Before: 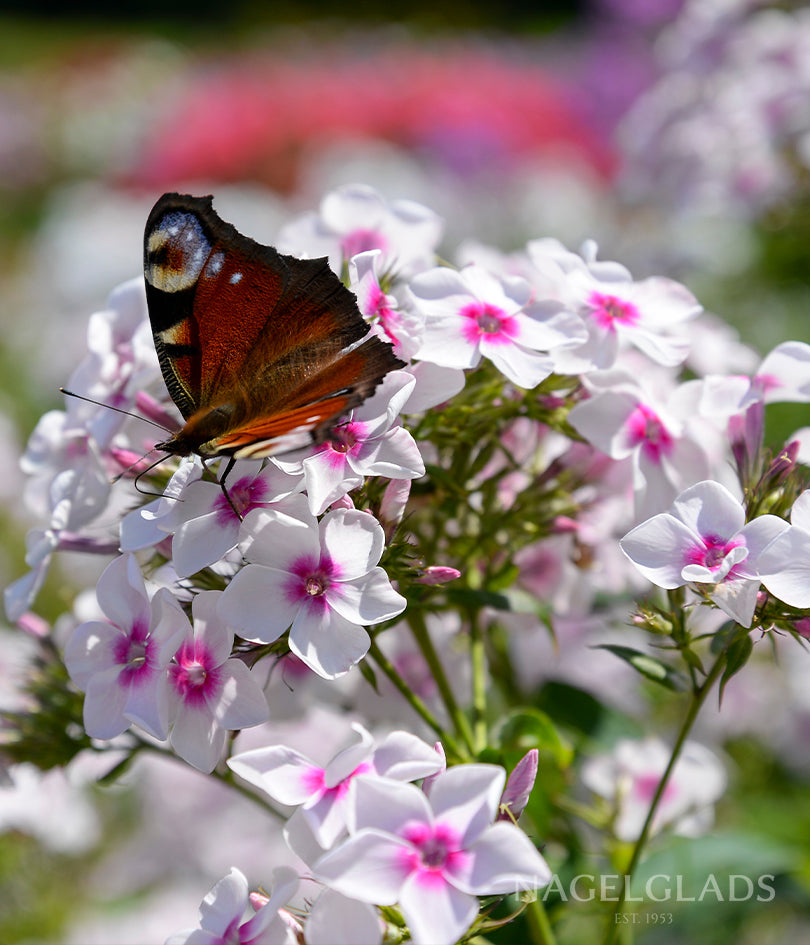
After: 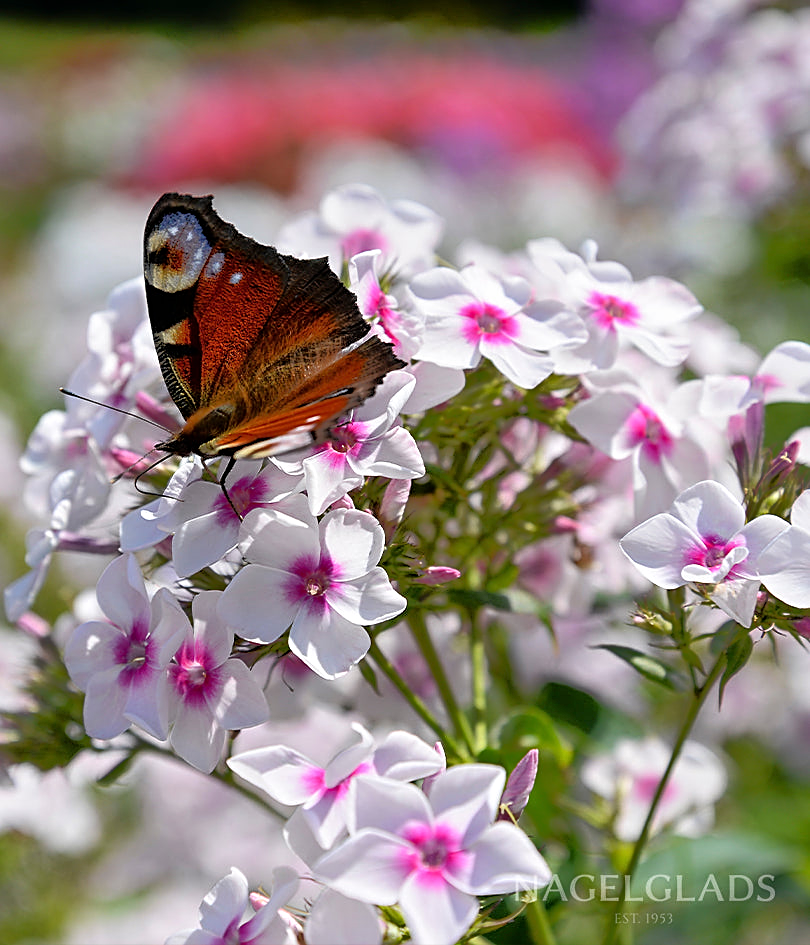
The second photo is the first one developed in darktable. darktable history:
sharpen: on, module defaults
tone equalizer: -8 EV -0.528 EV, -7 EV -0.319 EV, -6 EV -0.083 EV, -5 EV 0.413 EV, -4 EV 0.985 EV, -3 EV 0.791 EV, -2 EV -0.01 EV, -1 EV 0.14 EV, +0 EV -0.012 EV, smoothing 1
